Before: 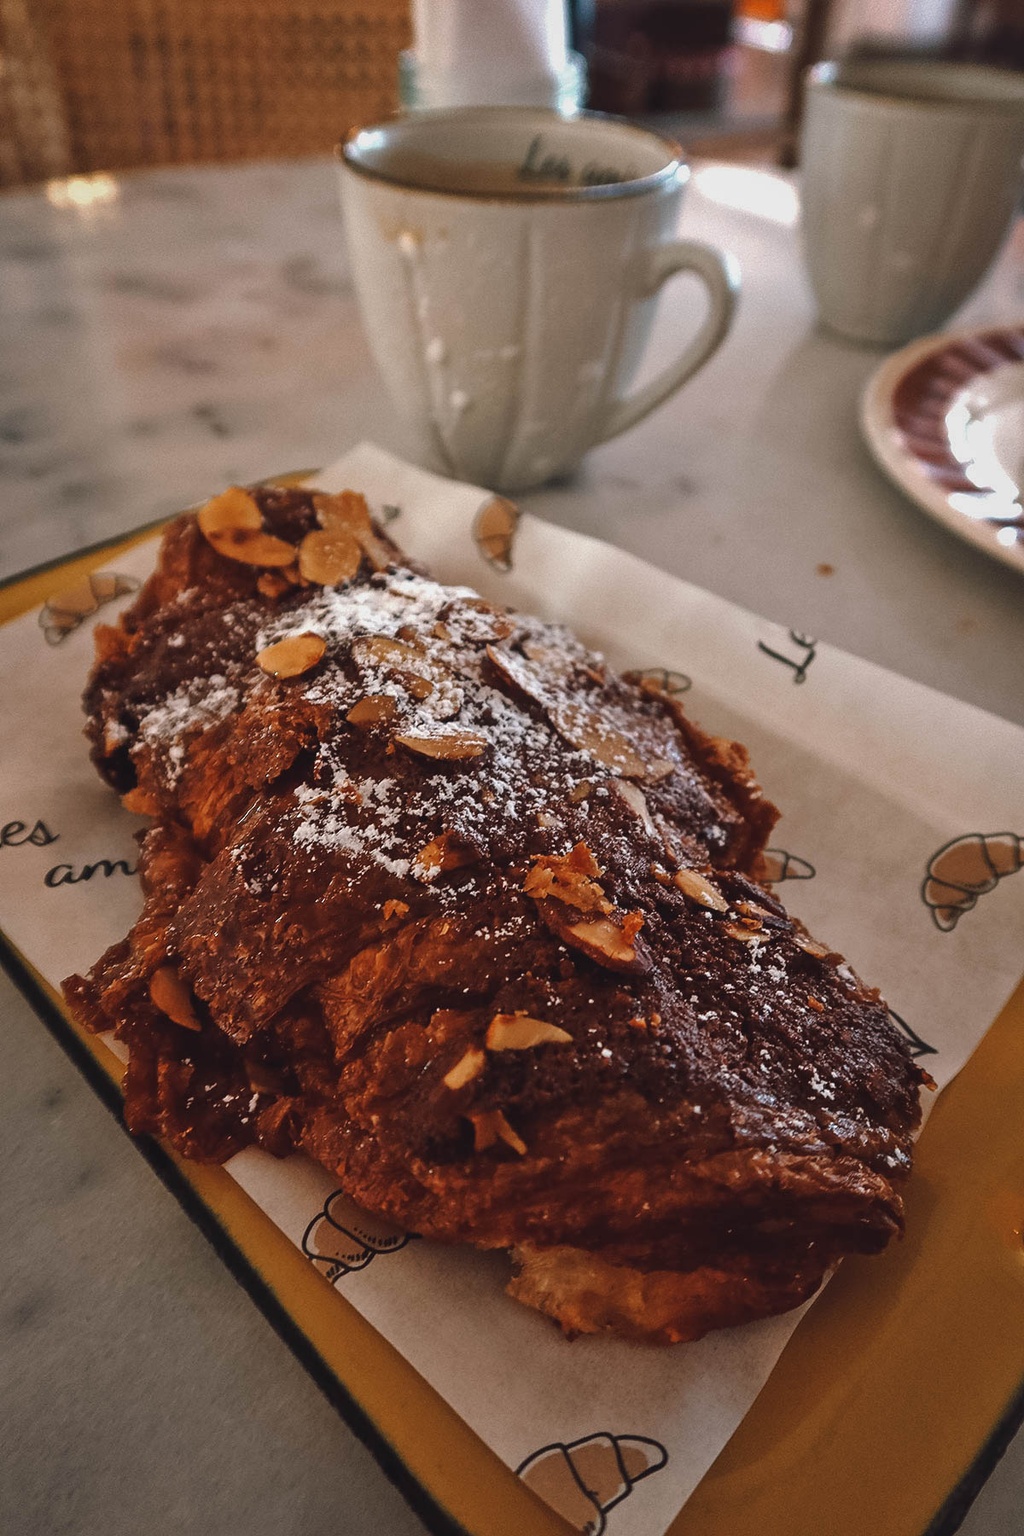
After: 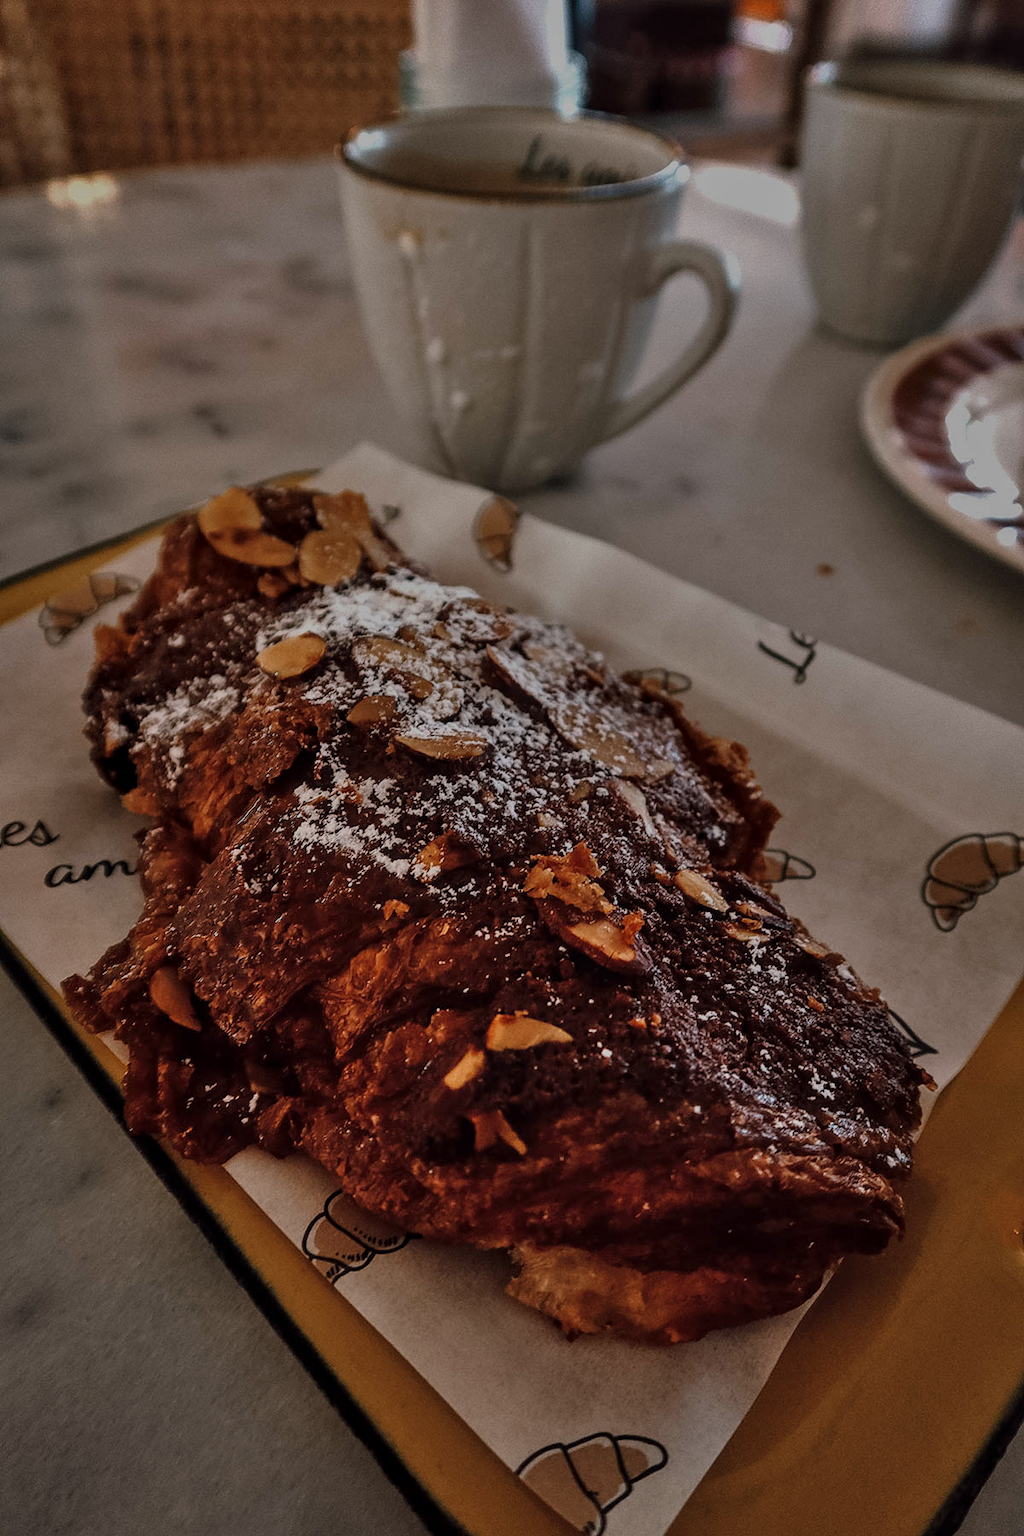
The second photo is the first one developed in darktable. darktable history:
shadows and highlights: low approximation 0.01, soften with gaussian
exposure: exposure -1.467 EV, compensate highlight preservation false
local contrast: on, module defaults
